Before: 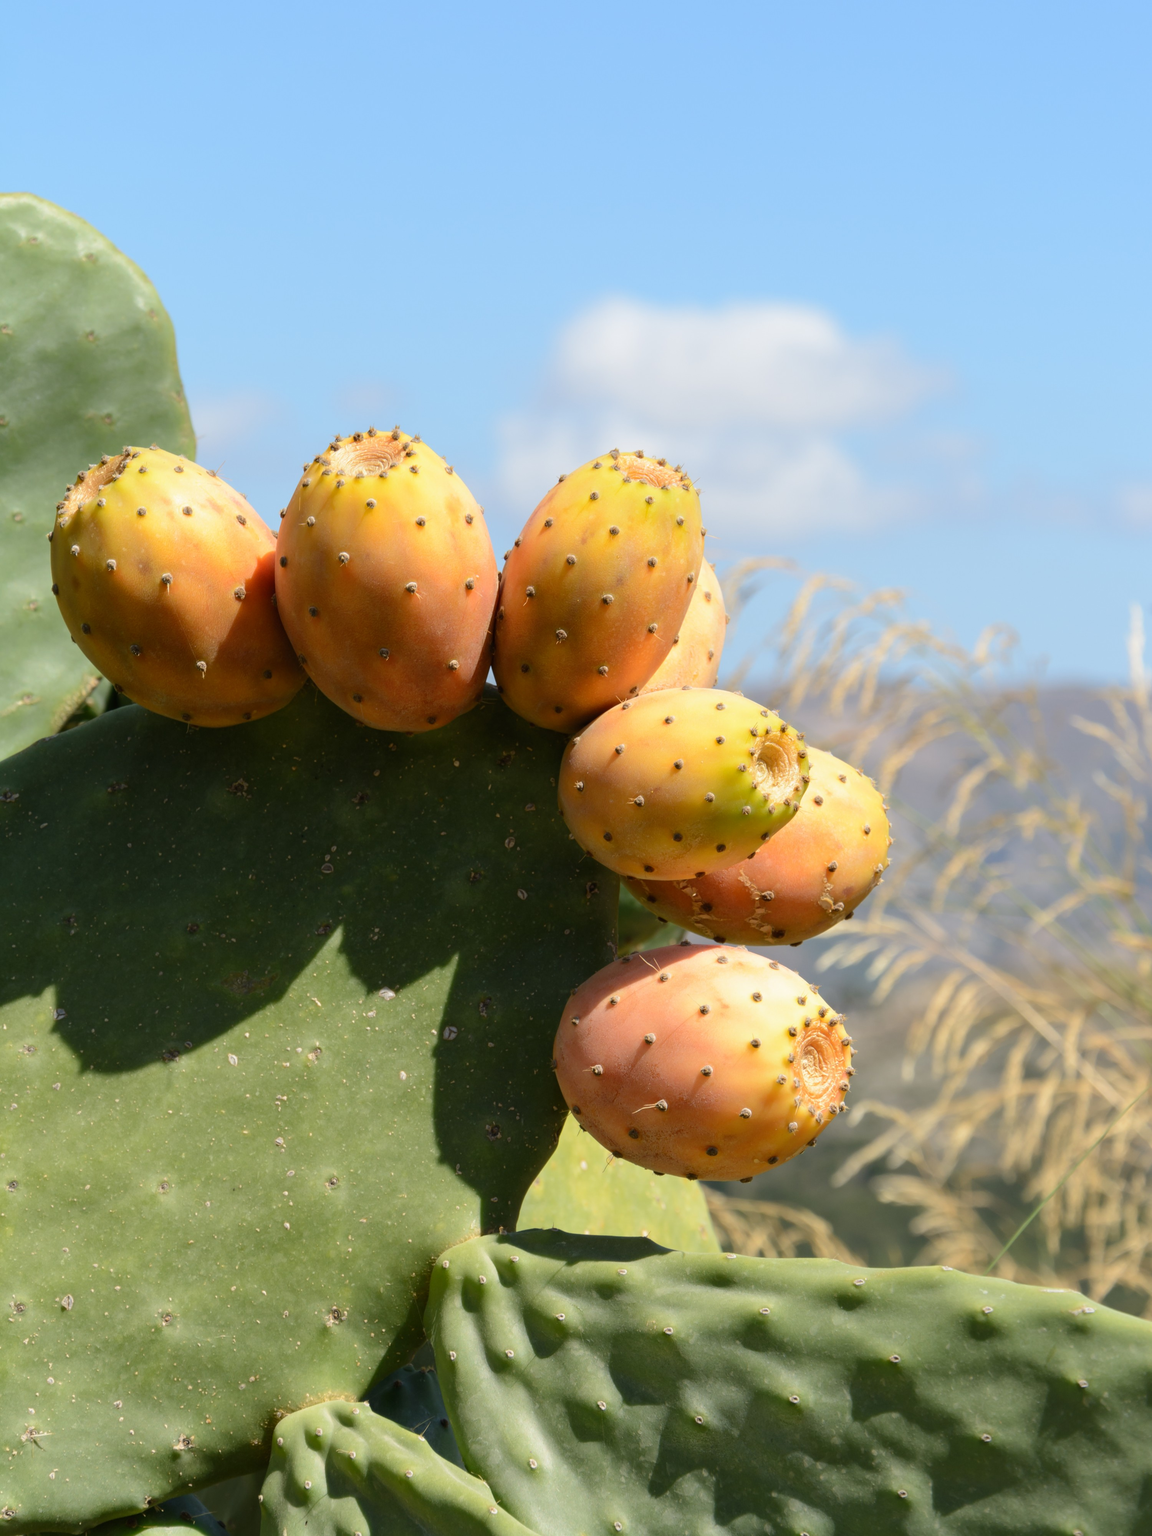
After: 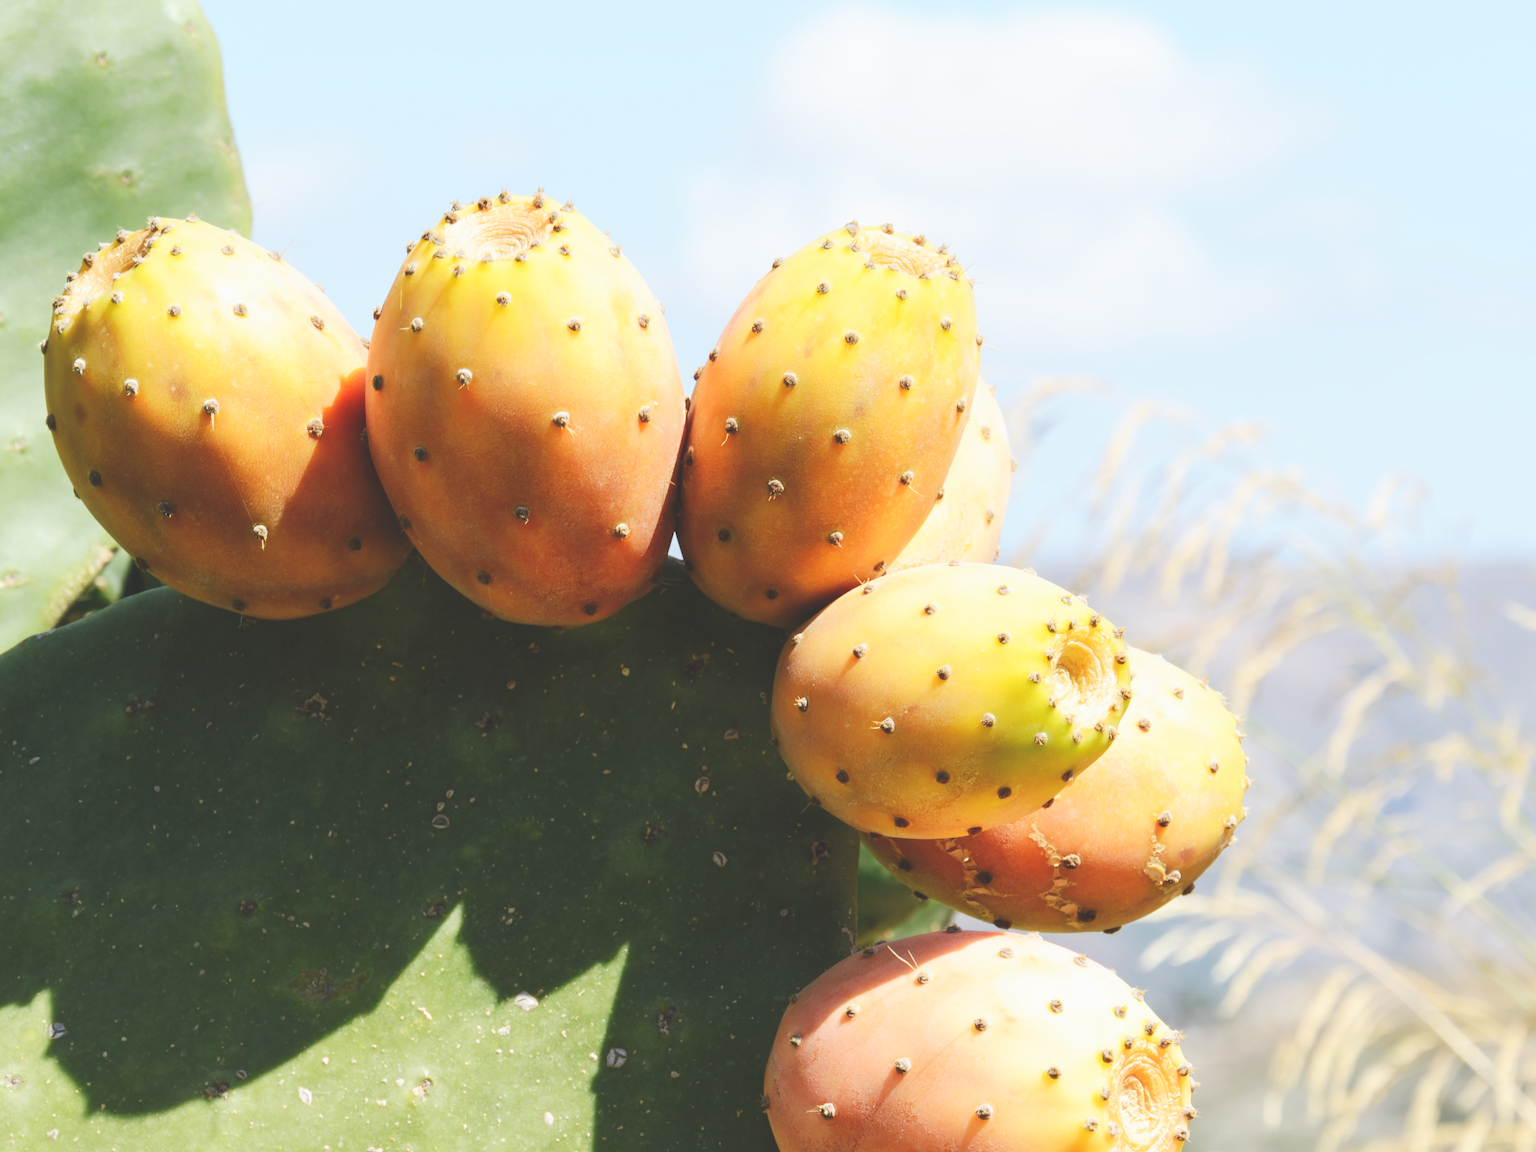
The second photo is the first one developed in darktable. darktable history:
base curve: curves: ch0 [(0, 0) (0.007, 0.004) (0.027, 0.03) (0.046, 0.07) (0.207, 0.54) (0.442, 0.872) (0.673, 0.972) (1, 1)], preserve colors none
white balance: red 0.98, blue 1.034
crop: left 1.744%, top 19.225%, right 5.069%, bottom 28.357%
exposure: black level correction -0.036, exposure -0.497 EV, compensate highlight preservation false
